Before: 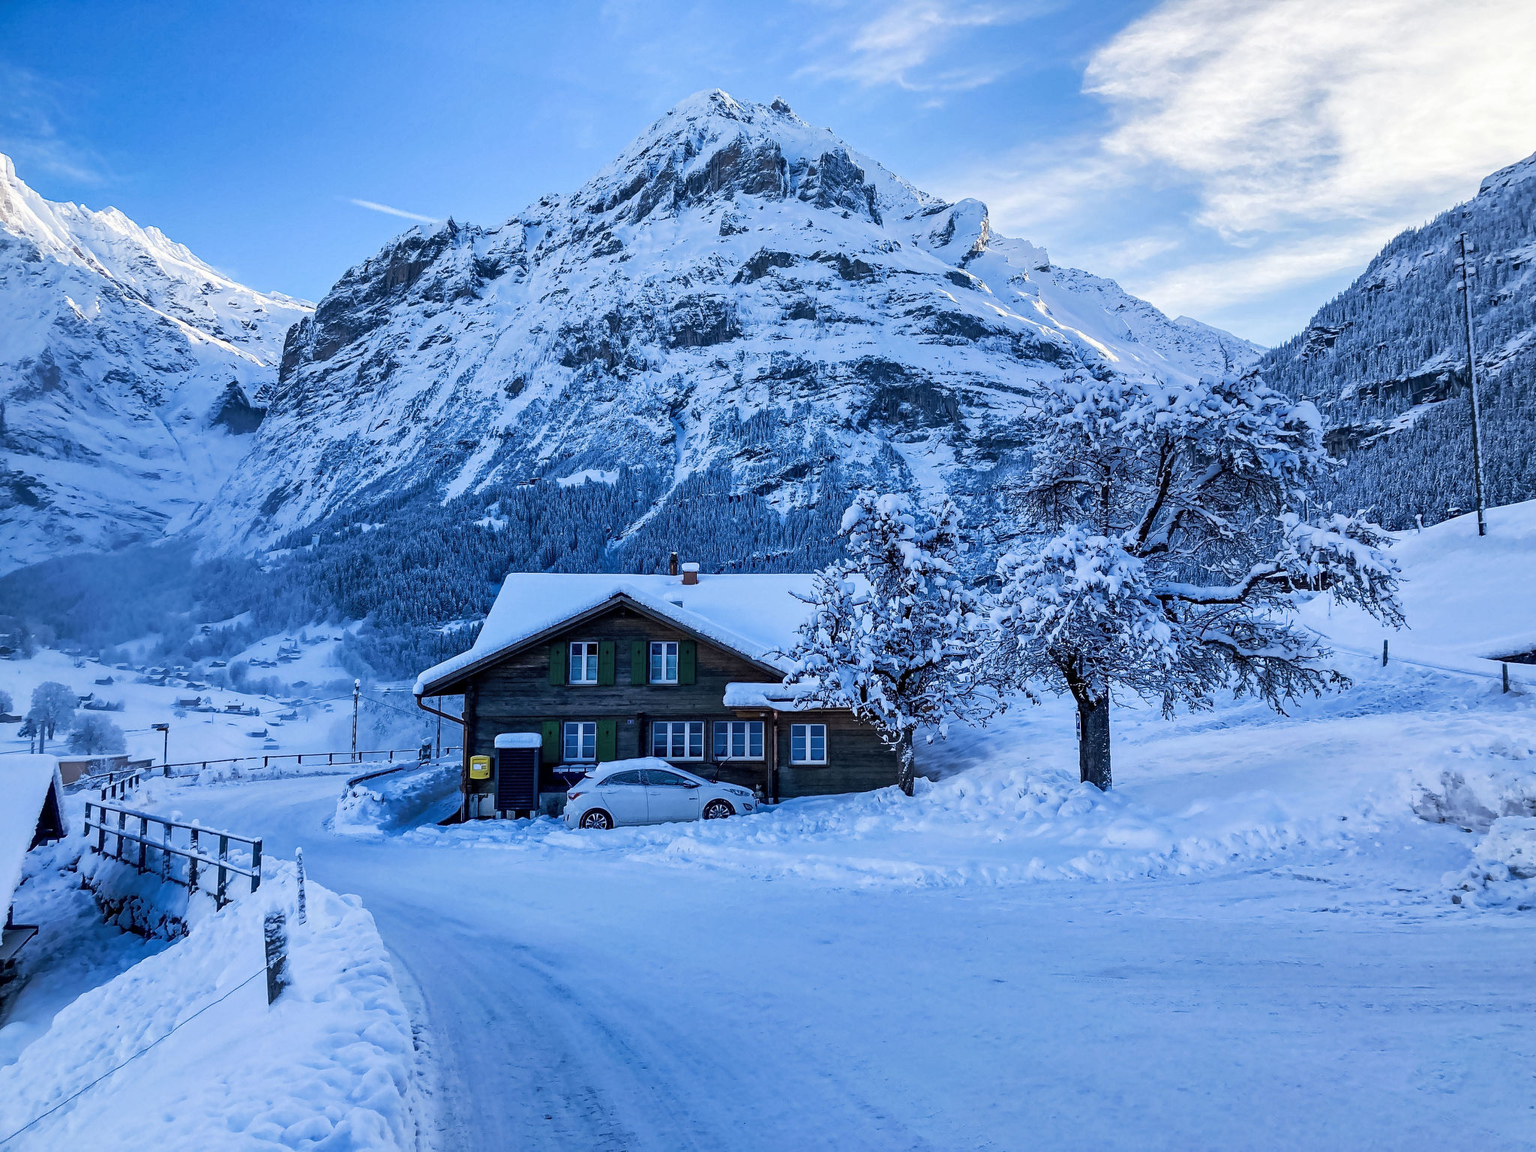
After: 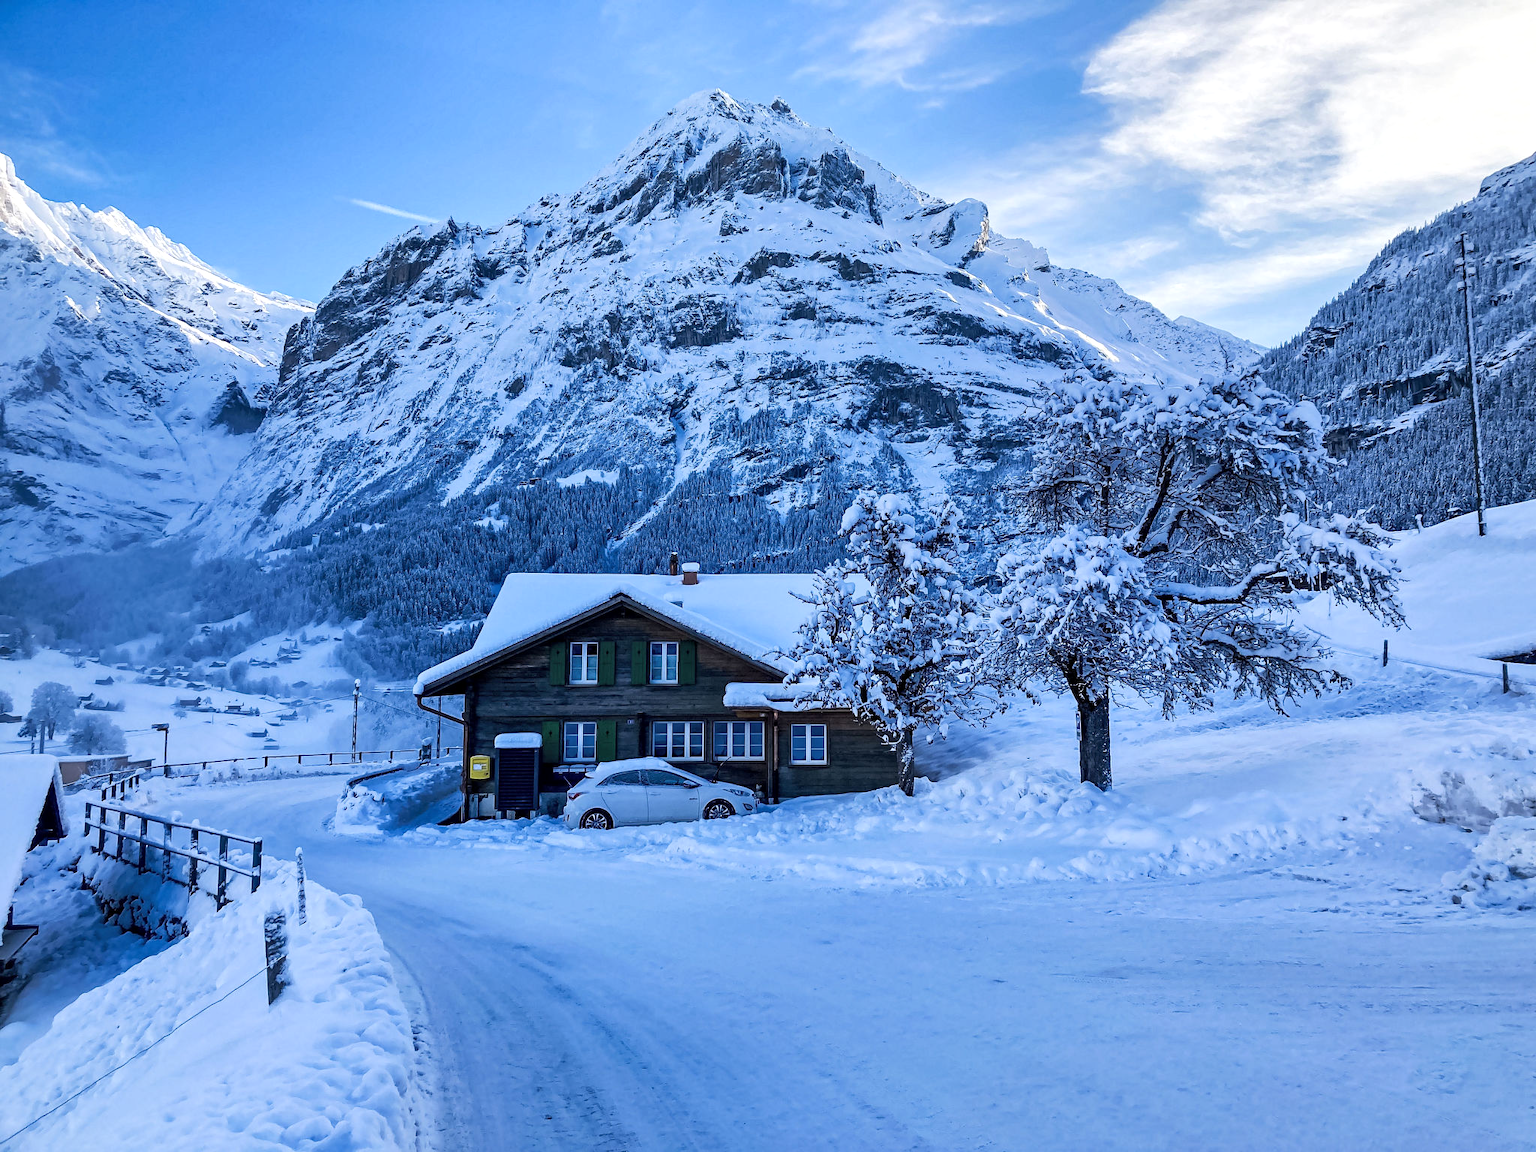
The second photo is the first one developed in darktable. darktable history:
local contrast: mode bilateral grid, contrast 100, coarseness 100, detail 108%, midtone range 0.2
exposure: exposure 0.128 EV, compensate highlight preservation false
